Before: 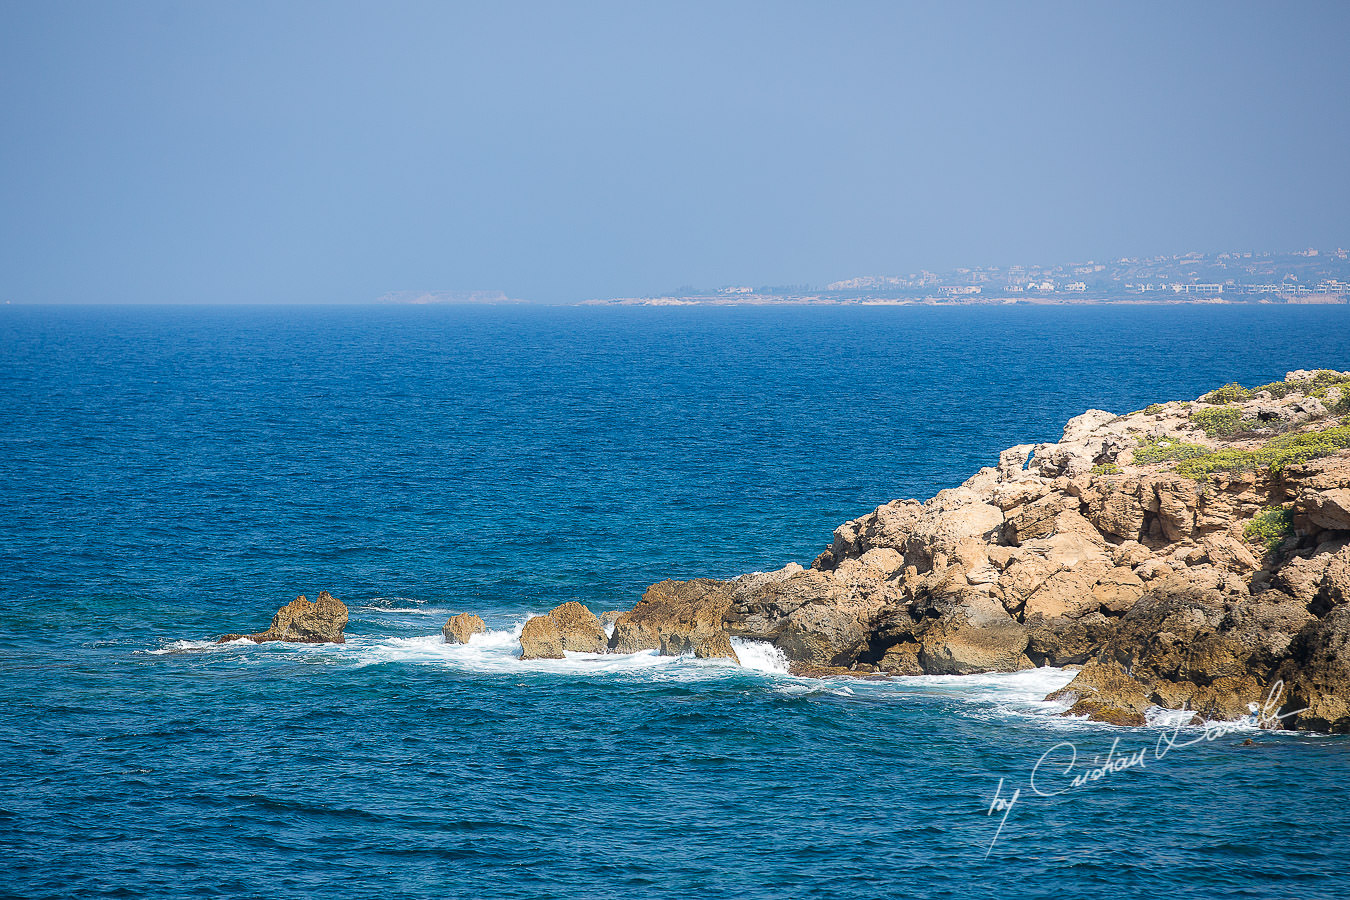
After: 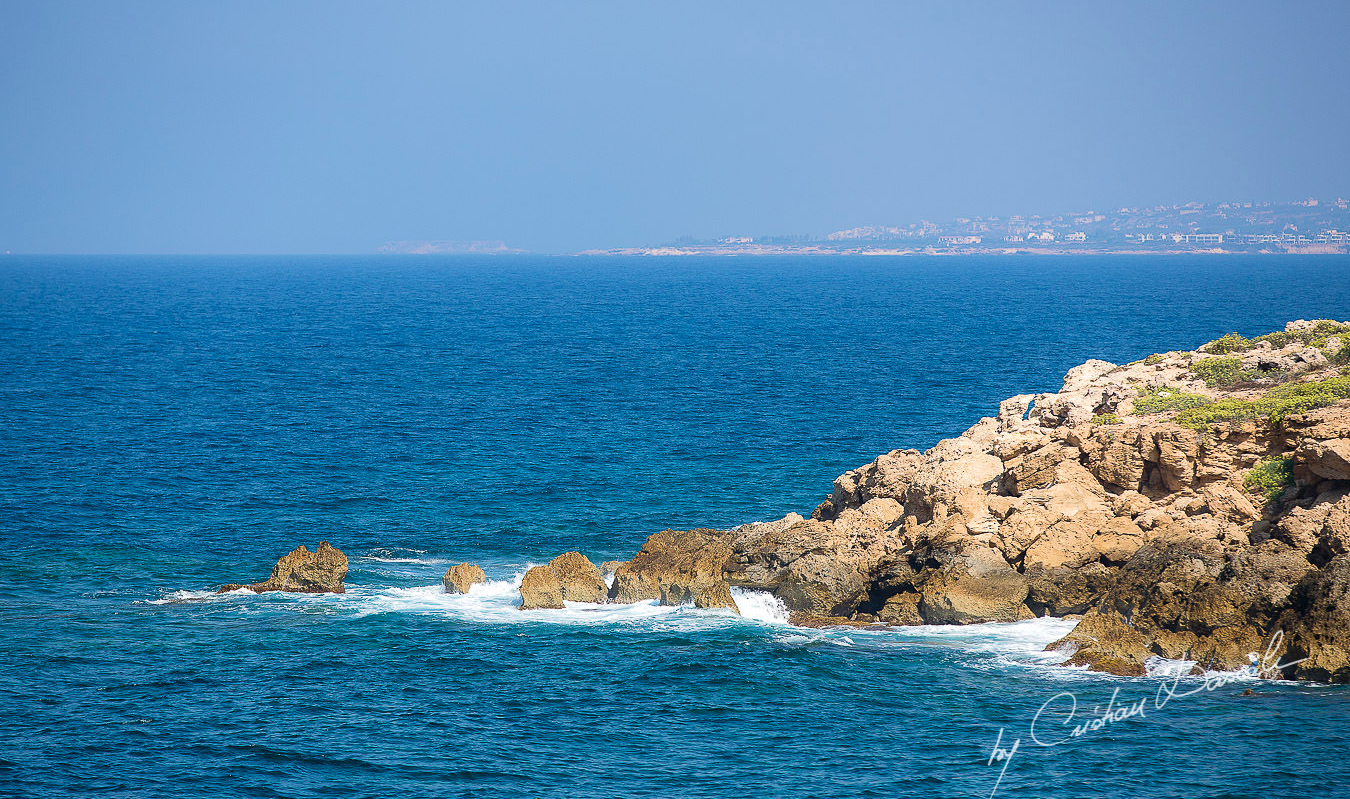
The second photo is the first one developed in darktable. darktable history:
tone equalizer: on, module defaults
crop and rotate: top 5.609%, bottom 5.609%
velvia: on, module defaults
